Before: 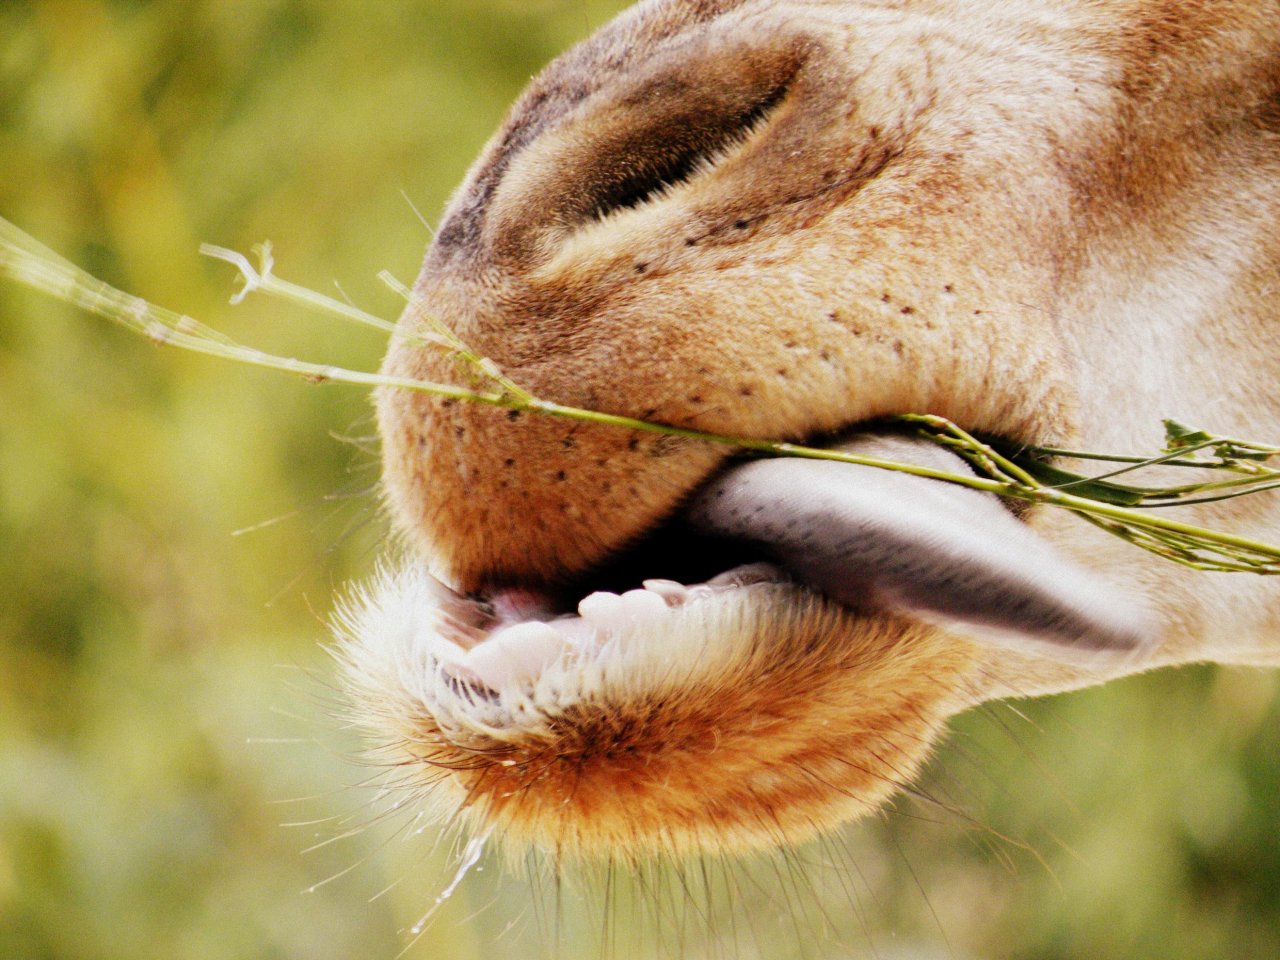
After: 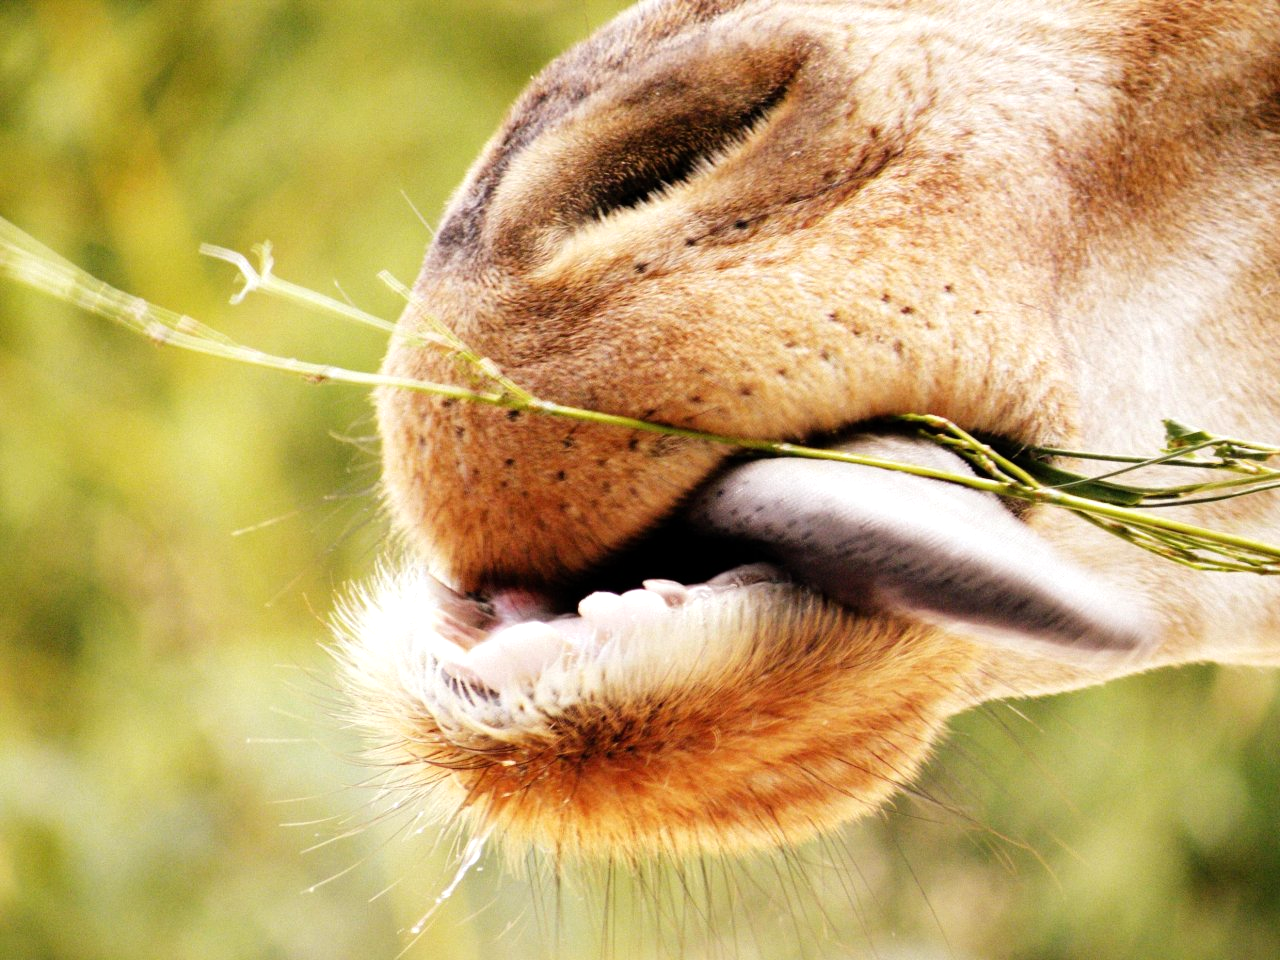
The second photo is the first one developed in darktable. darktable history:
tone equalizer: -8 EV -0.443 EV, -7 EV -0.36 EV, -6 EV -0.329 EV, -5 EV -0.191 EV, -3 EV 0.237 EV, -2 EV 0.362 EV, -1 EV 0.399 EV, +0 EV 0.391 EV
